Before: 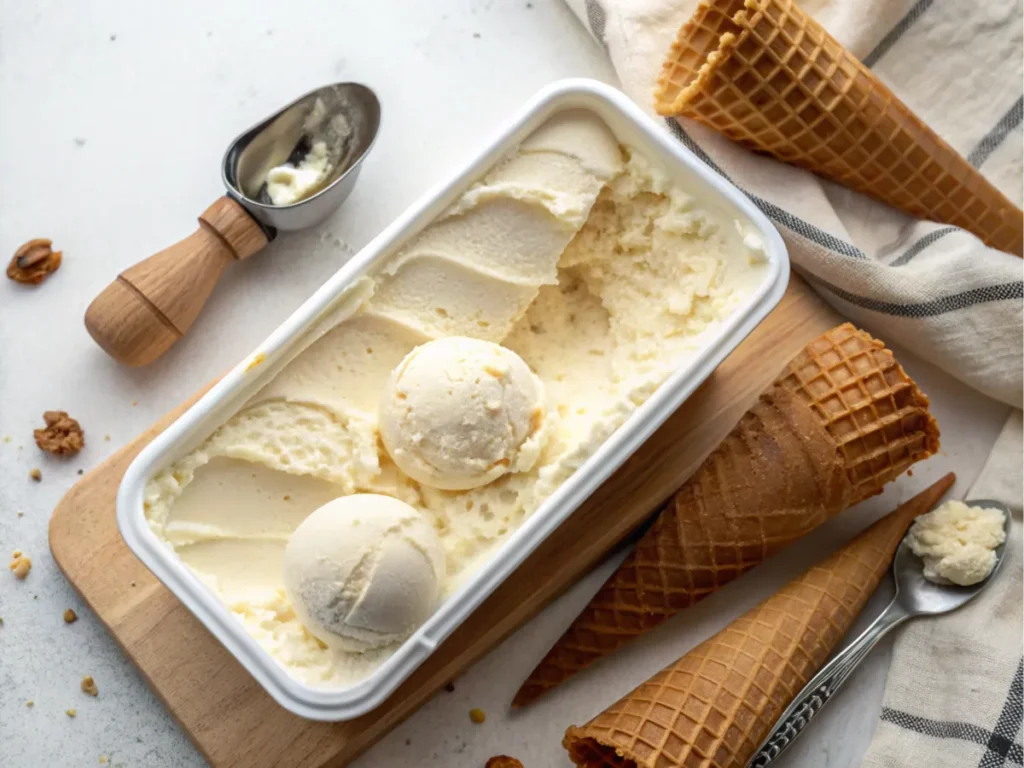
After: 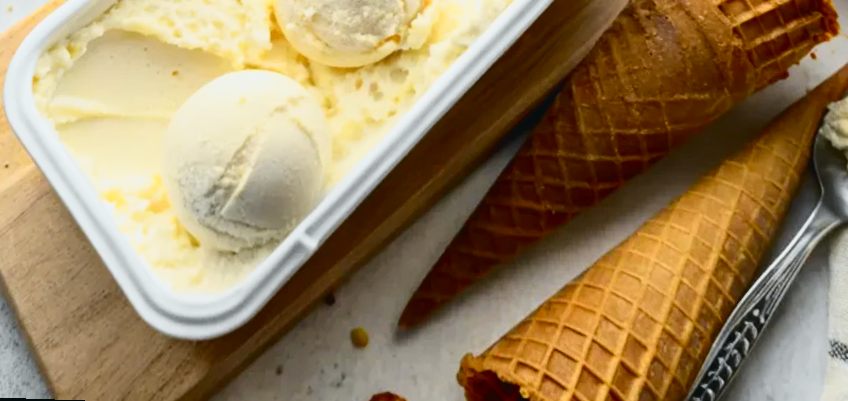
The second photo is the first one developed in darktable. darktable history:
rotate and perspective: rotation 0.72°, lens shift (vertical) -0.352, lens shift (horizontal) -0.051, crop left 0.152, crop right 0.859, crop top 0.019, crop bottom 0.964
crop and rotate: top 46.237%
tone curve: curves: ch0 [(0, 0.026) (0.058, 0.049) (0.246, 0.214) (0.437, 0.498) (0.55, 0.644) (0.657, 0.767) (0.822, 0.9) (1, 0.961)]; ch1 [(0, 0) (0.346, 0.307) (0.408, 0.369) (0.453, 0.457) (0.476, 0.489) (0.502, 0.493) (0.521, 0.515) (0.537, 0.531) (0.612, 0.641) (0.676, 0.728) (1, 1)]; ch2 [(0, 0) (0.346, 0.34) (0.434, 0.46) (0.485, 0.494) (0.5, 0.494) (0.511, 0.504) (0.537, 0.551) (0.579, 0.599) (0.625, 0.686) (1, 1)], color space Lab, independent channels, preserve colors none
